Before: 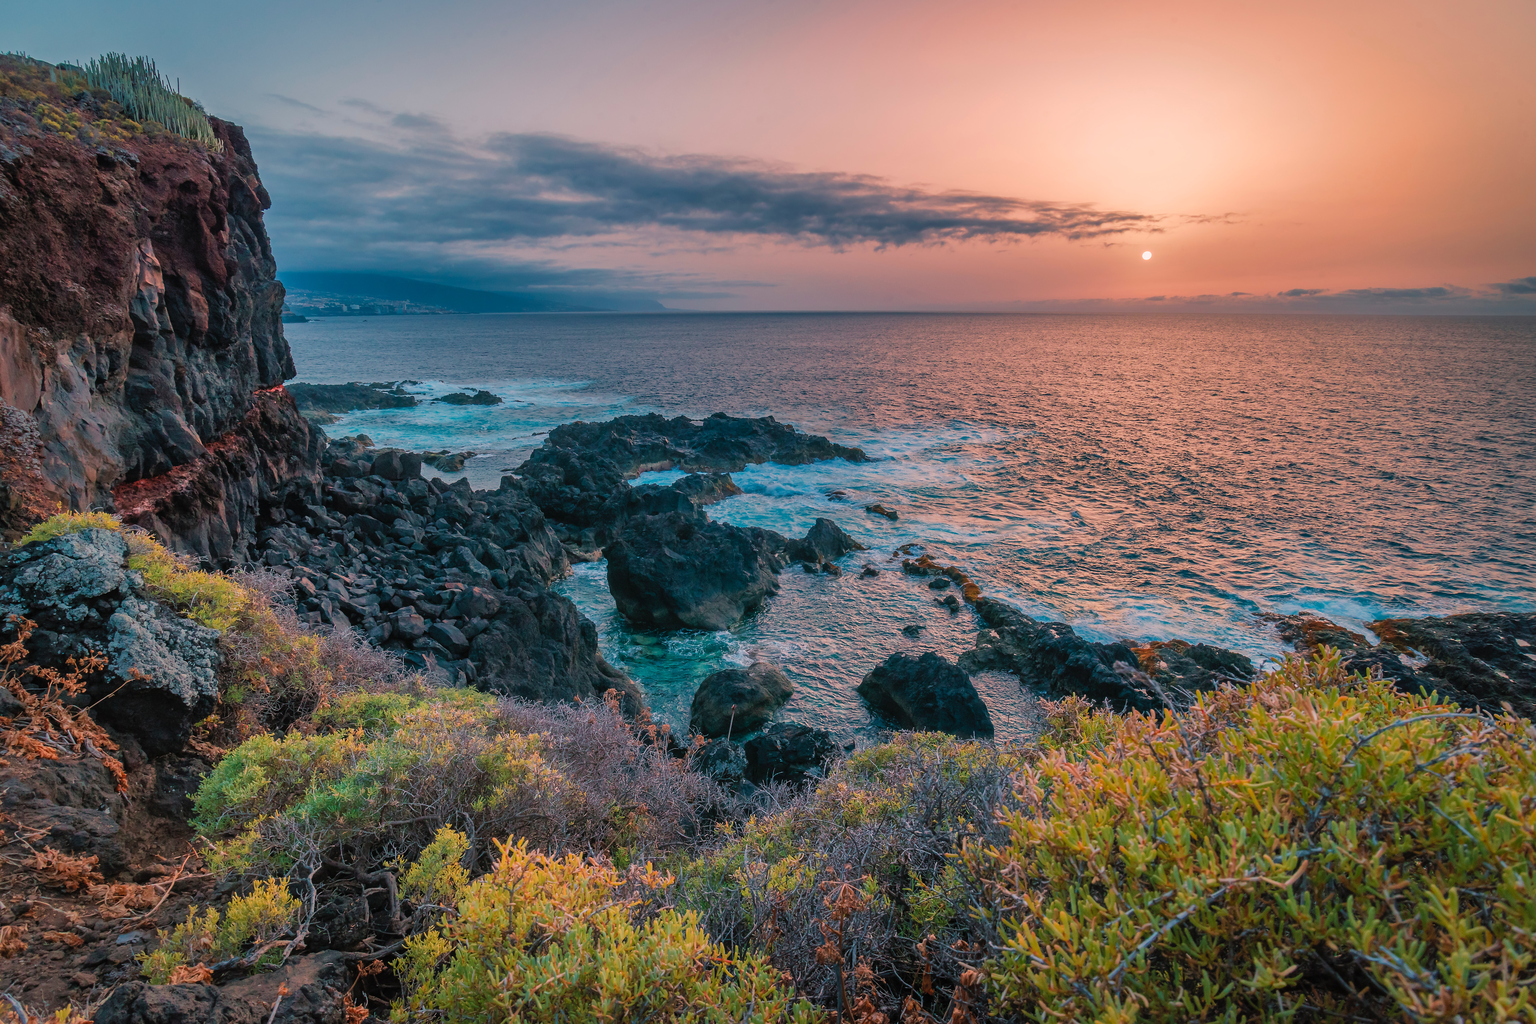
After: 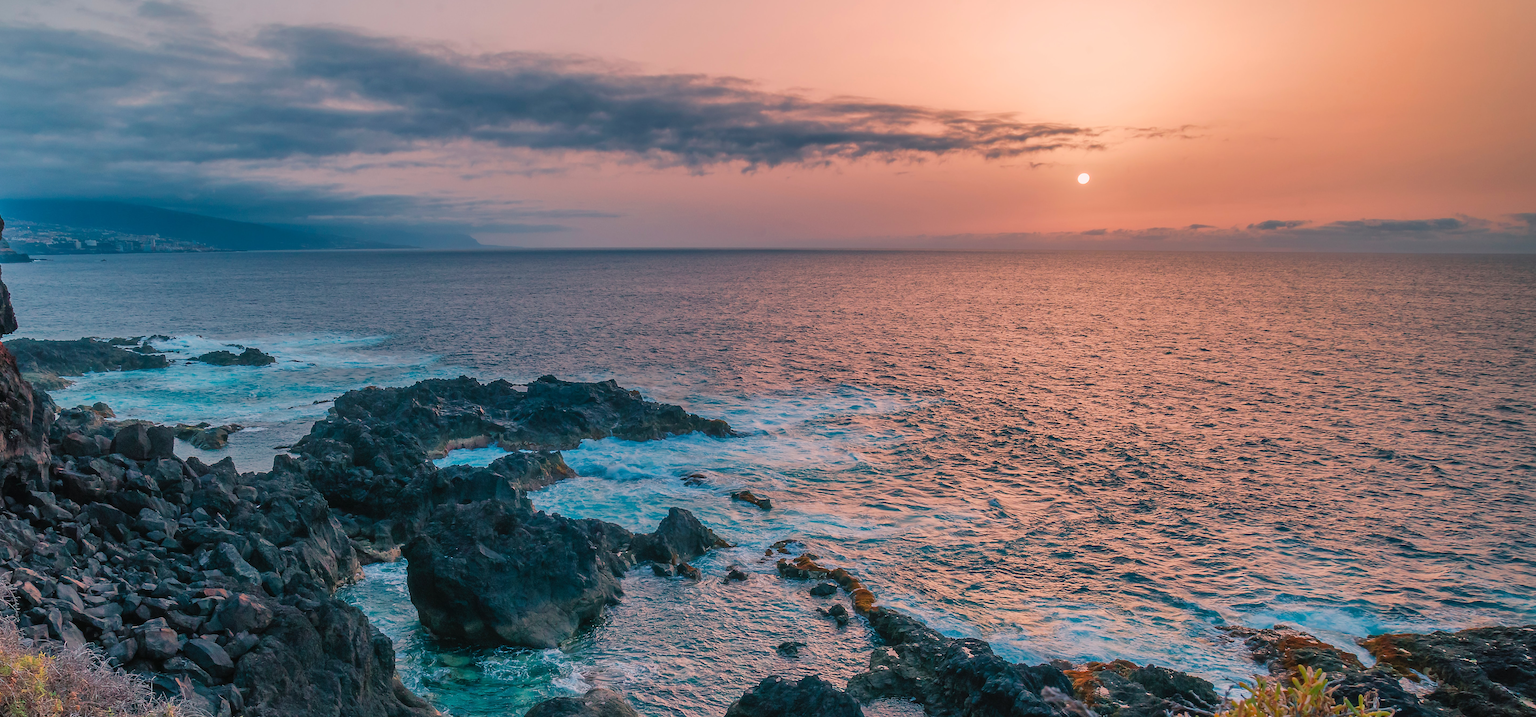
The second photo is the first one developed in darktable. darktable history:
crop: left 18.413%, top 11.094%, right 1.795%, bottom 32.965%
